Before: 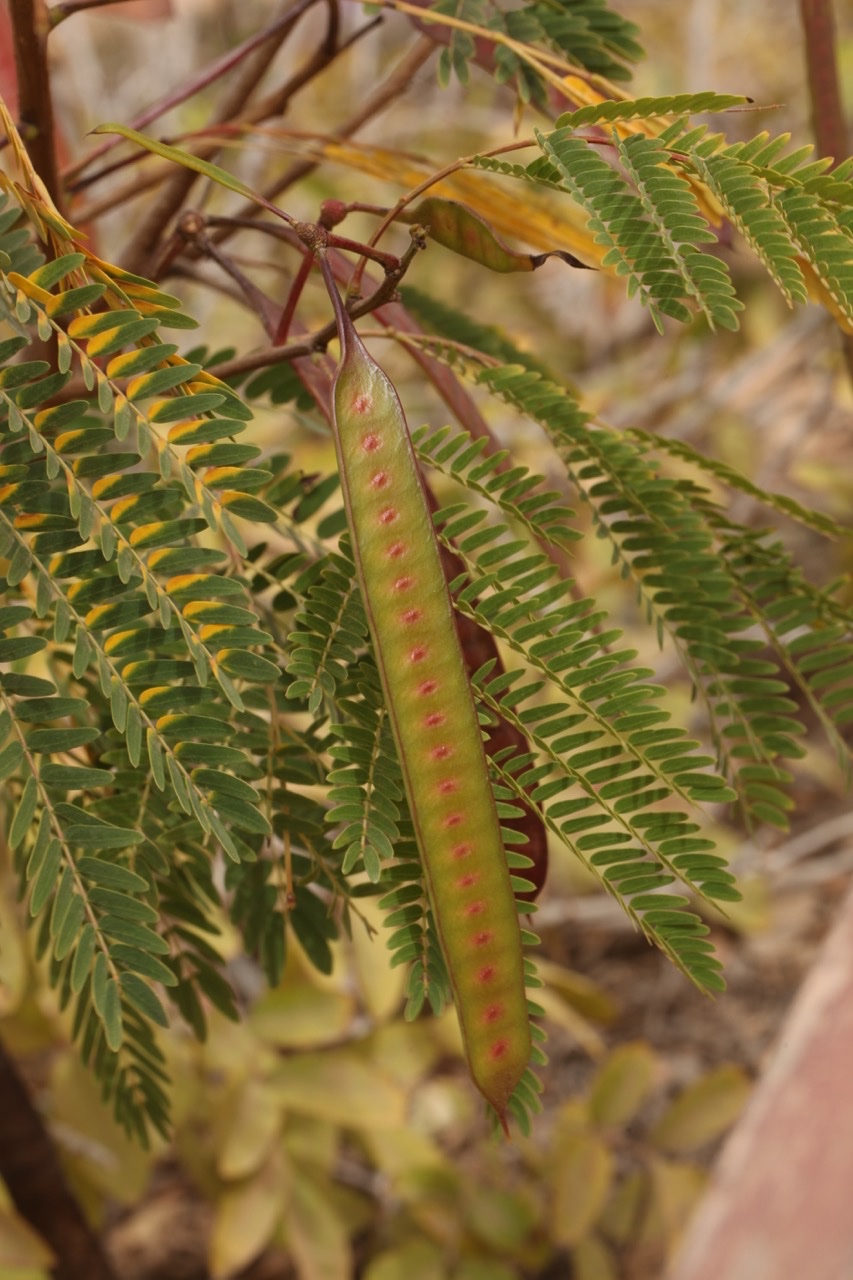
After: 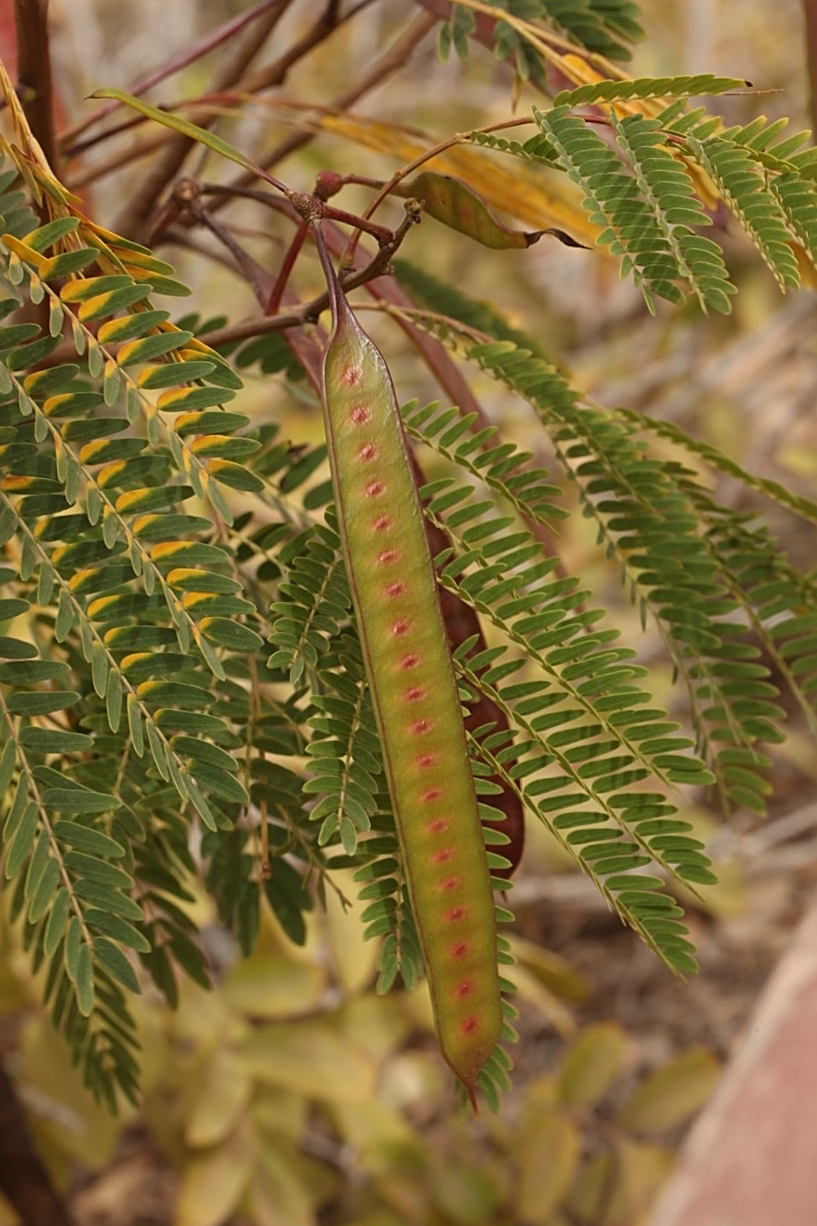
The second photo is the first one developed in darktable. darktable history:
sharpen: amount 0.55
crop and rotate: angle -1.69°
